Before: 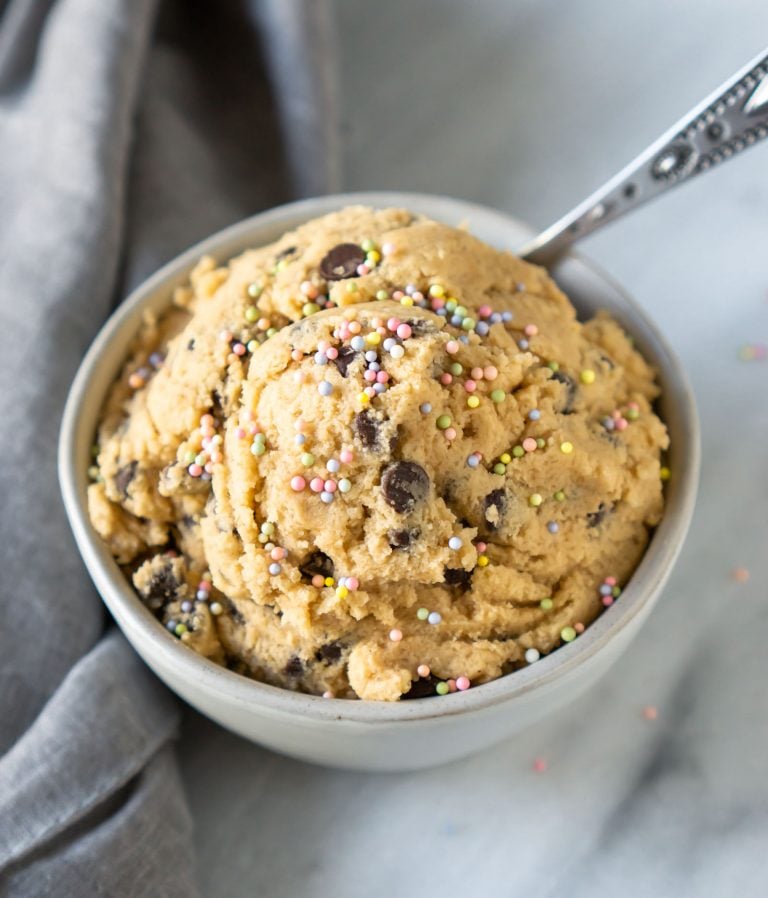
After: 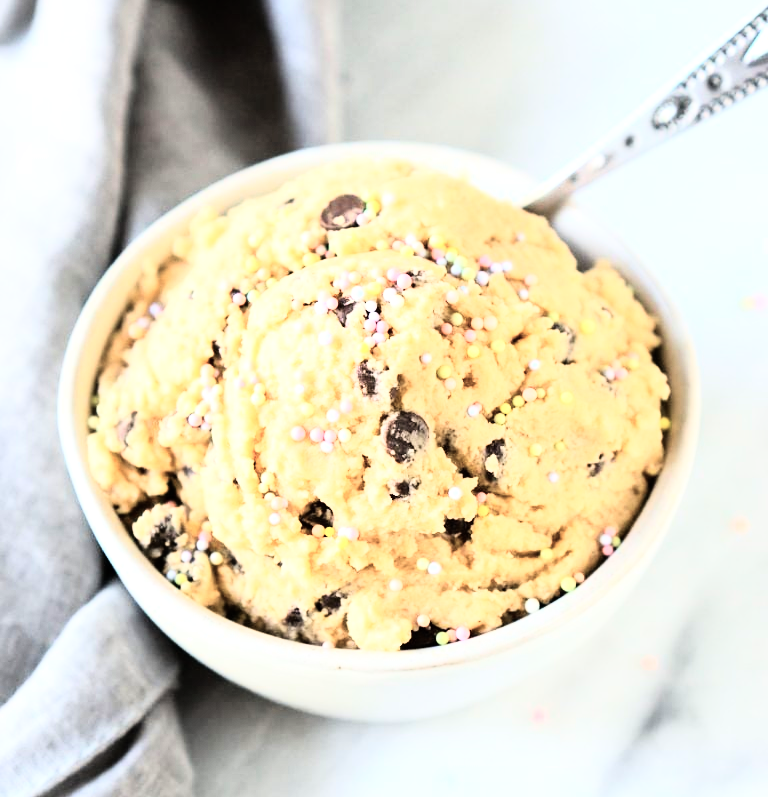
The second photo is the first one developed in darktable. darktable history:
exposure: exposure 0.722 EV, compensate highlight preservation false
rgb curve: curves: ch0 [(0, 0) (0.21, 0.15) (0.24, 0.21) (0.5, 0.75) (0.75, 0.96) (0.89, 0.99) (1, 1)]; ch1 [(0, 0.02) (0.21, 0.13) (0.25, 0.2) (0.5, 0.67) (0.75, 0.9) (0.89, 0.97) (1, 1)]; ch2 [(0, 0.02) (0.21, 0.13) (0.25, 0.2) (0.5, 0.67) (0.75, 0.9) (0.89, 0.97) (1, 1)], compensate middle gray true
color balance: input saturation 80.07%
crop and rotate: top 5.609%, bottom 5.609%
